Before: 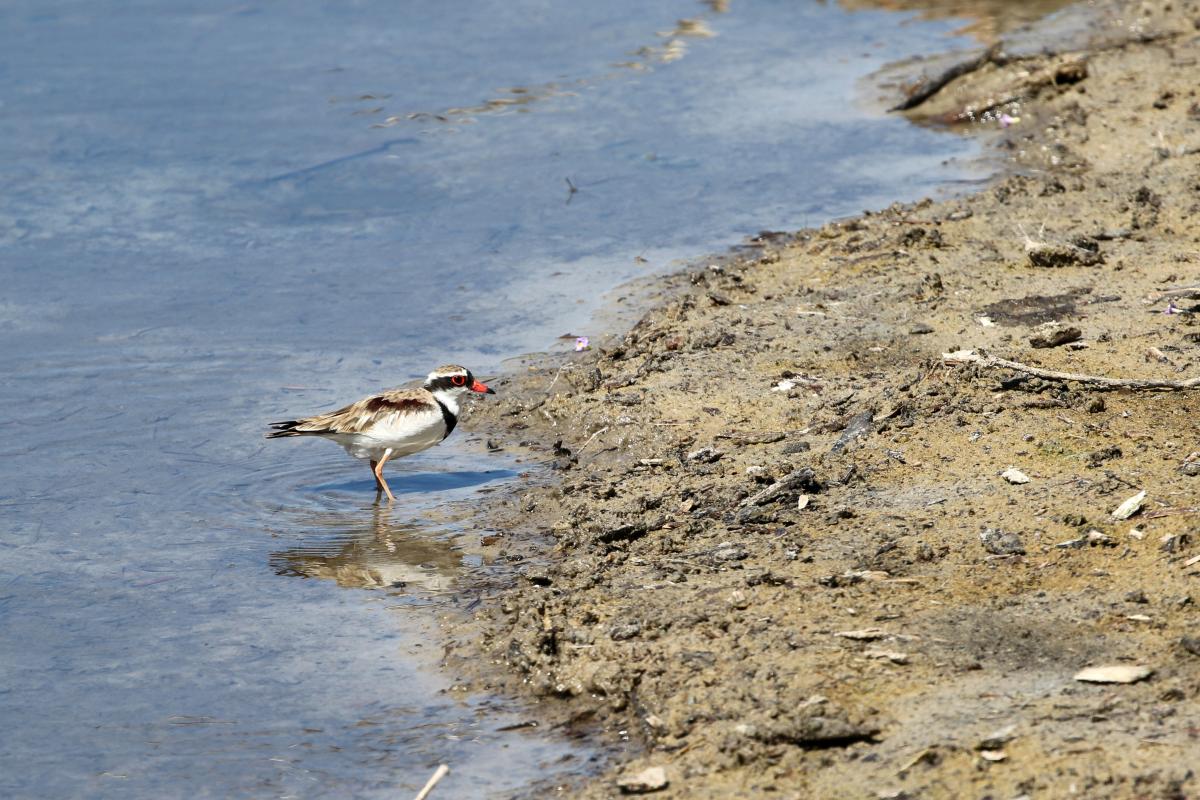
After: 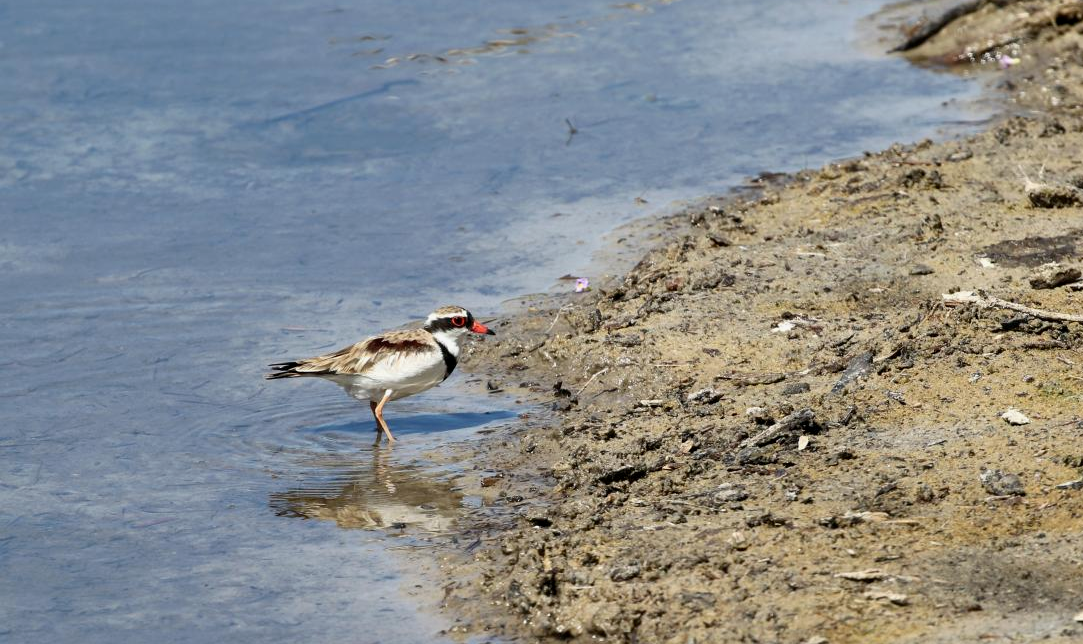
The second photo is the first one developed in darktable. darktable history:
crop: top 7.49%, right 9.717%, bottom 11.943%
exposure: black level correction 0.002, exposure -0.1 EV, compensate highlight preservation false
